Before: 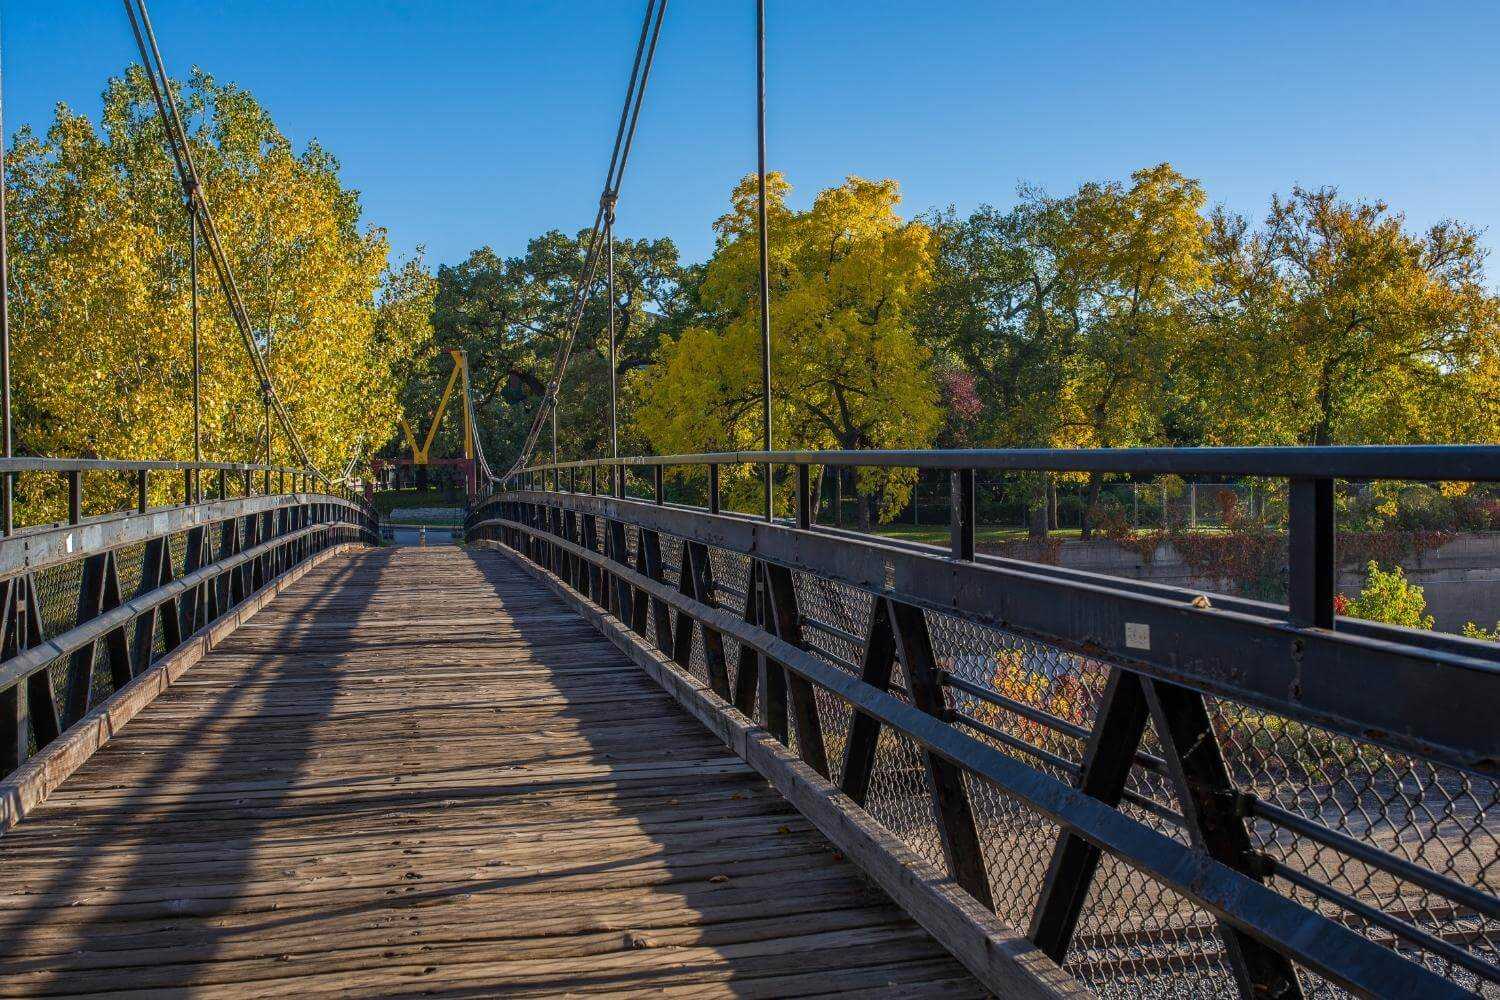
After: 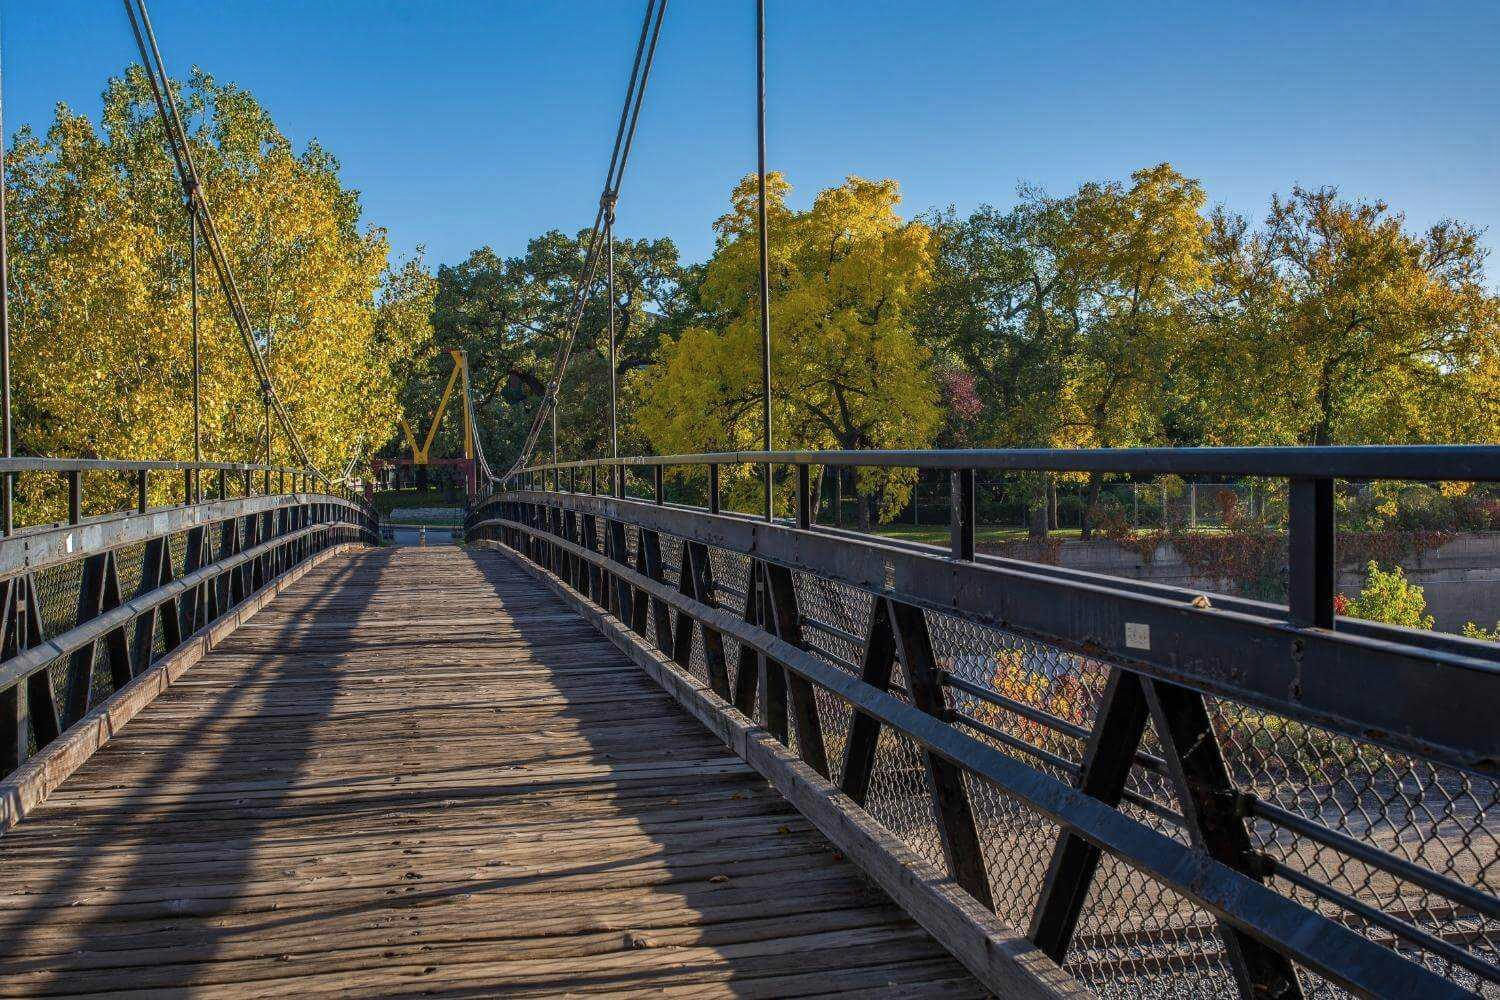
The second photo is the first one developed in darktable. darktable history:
contrast brightness saturation: saturation -0.067
shadows and highlights: shadows 20.96, highlights -81.6, soften with gaussian
